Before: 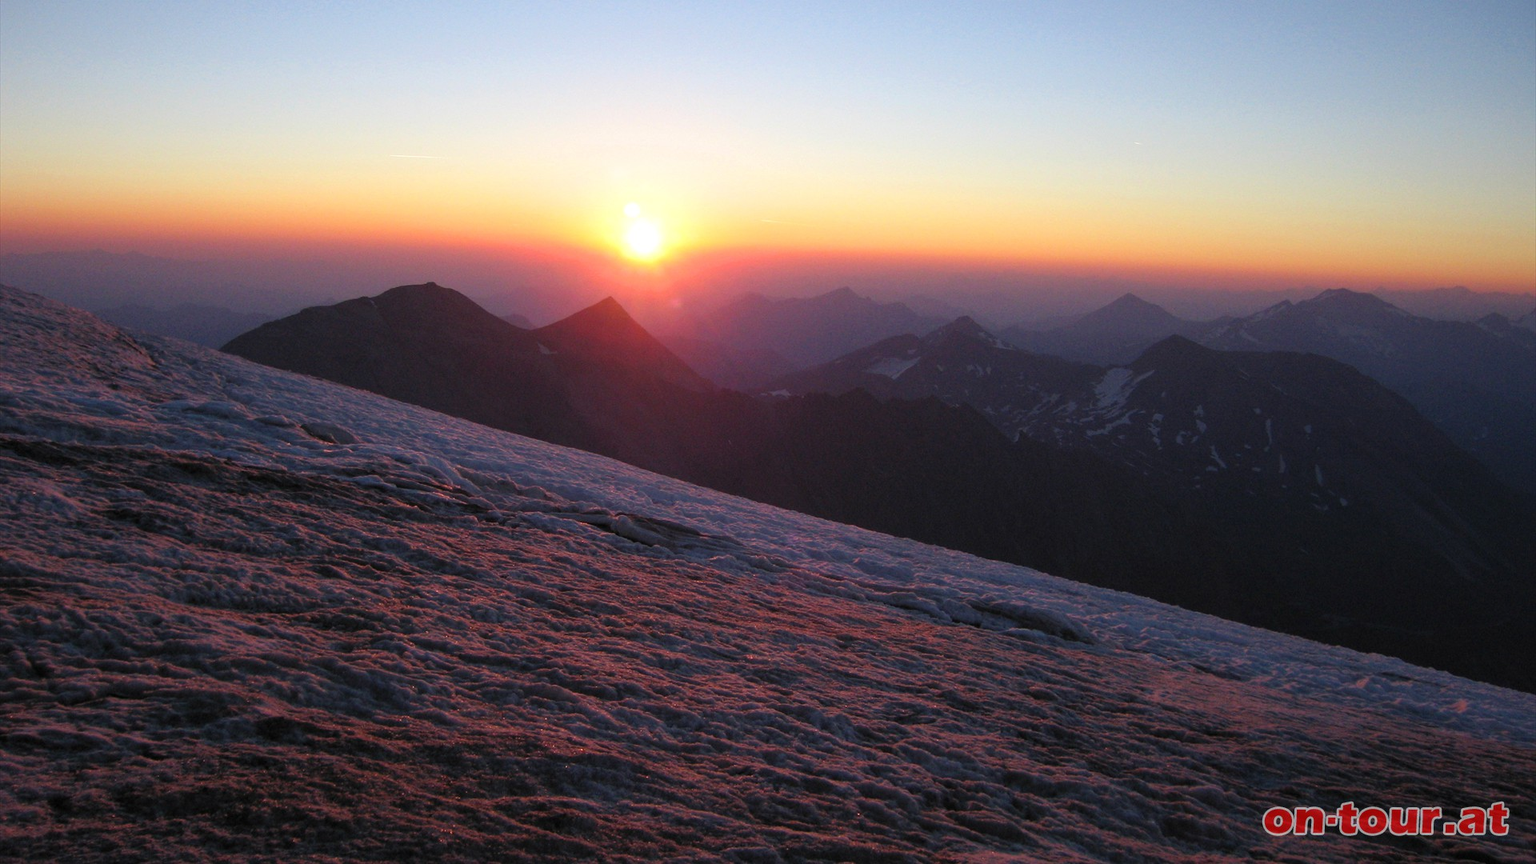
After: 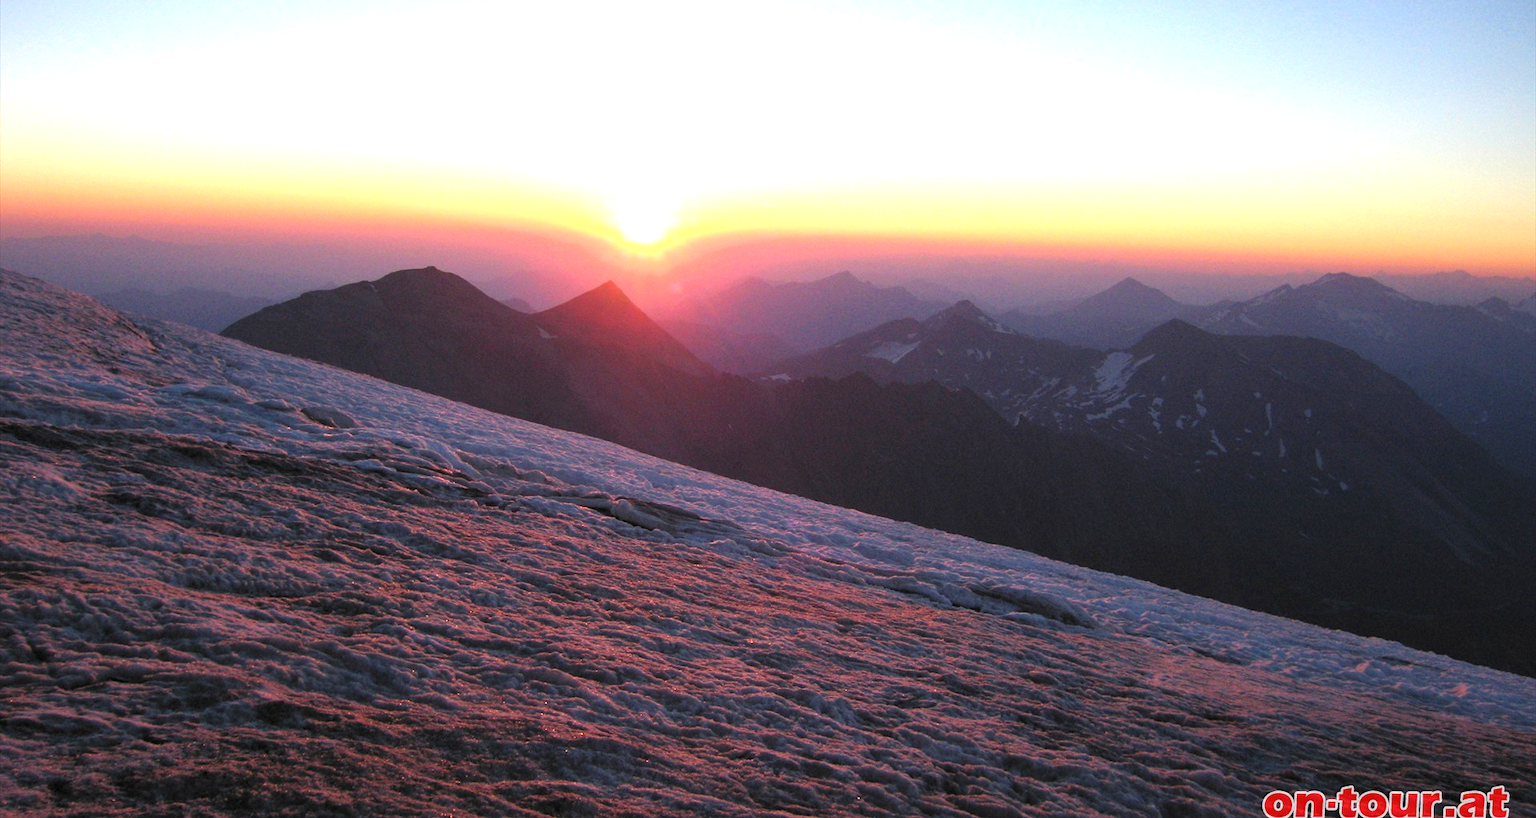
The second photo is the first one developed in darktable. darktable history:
crop and rotate: top 1.988%, bottom 3.277%
exposure: black level correction 0, exposure 0.935 EV, compensate highlight preservation false
